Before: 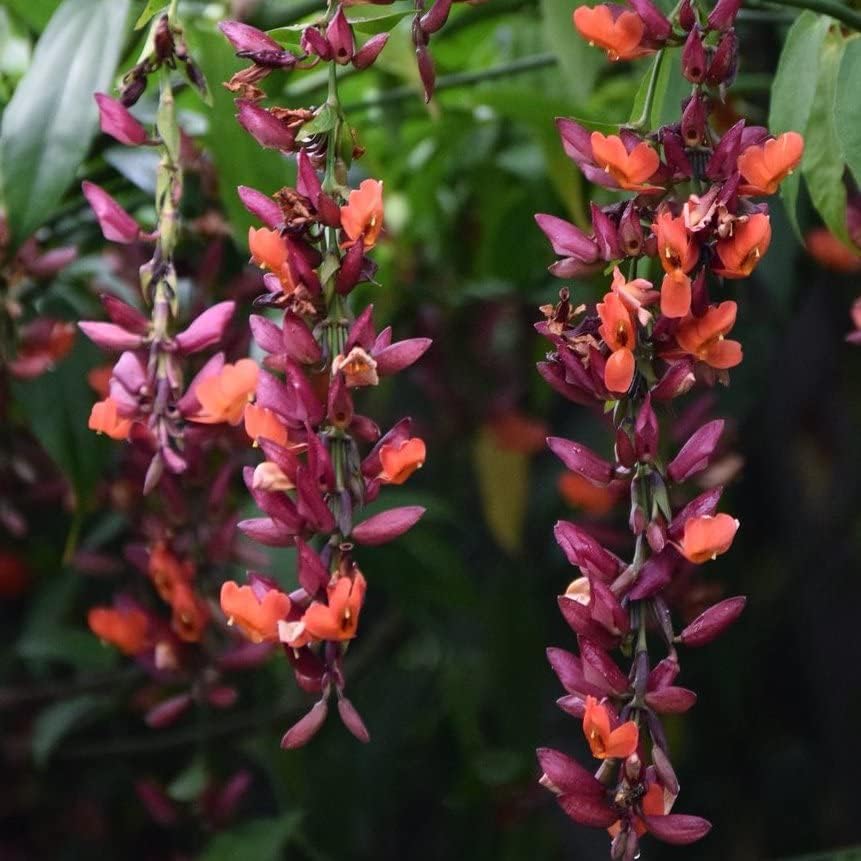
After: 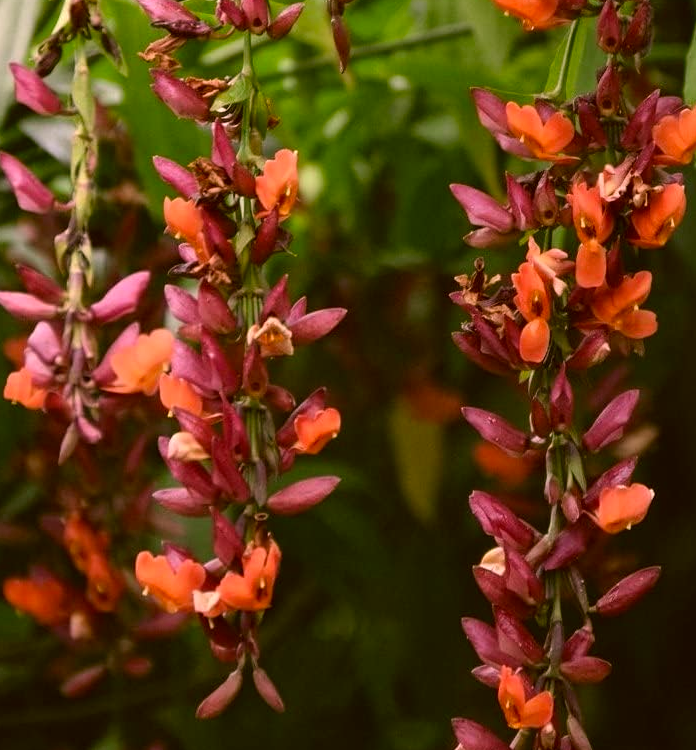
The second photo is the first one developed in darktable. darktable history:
crop: left 9.927%, top 3.504%, right 9.159%, bottom 9.325%
color correction: highlights a* 8.33, highlights b* 15.75, shadows a* -0.436, shadows b* 26.25
